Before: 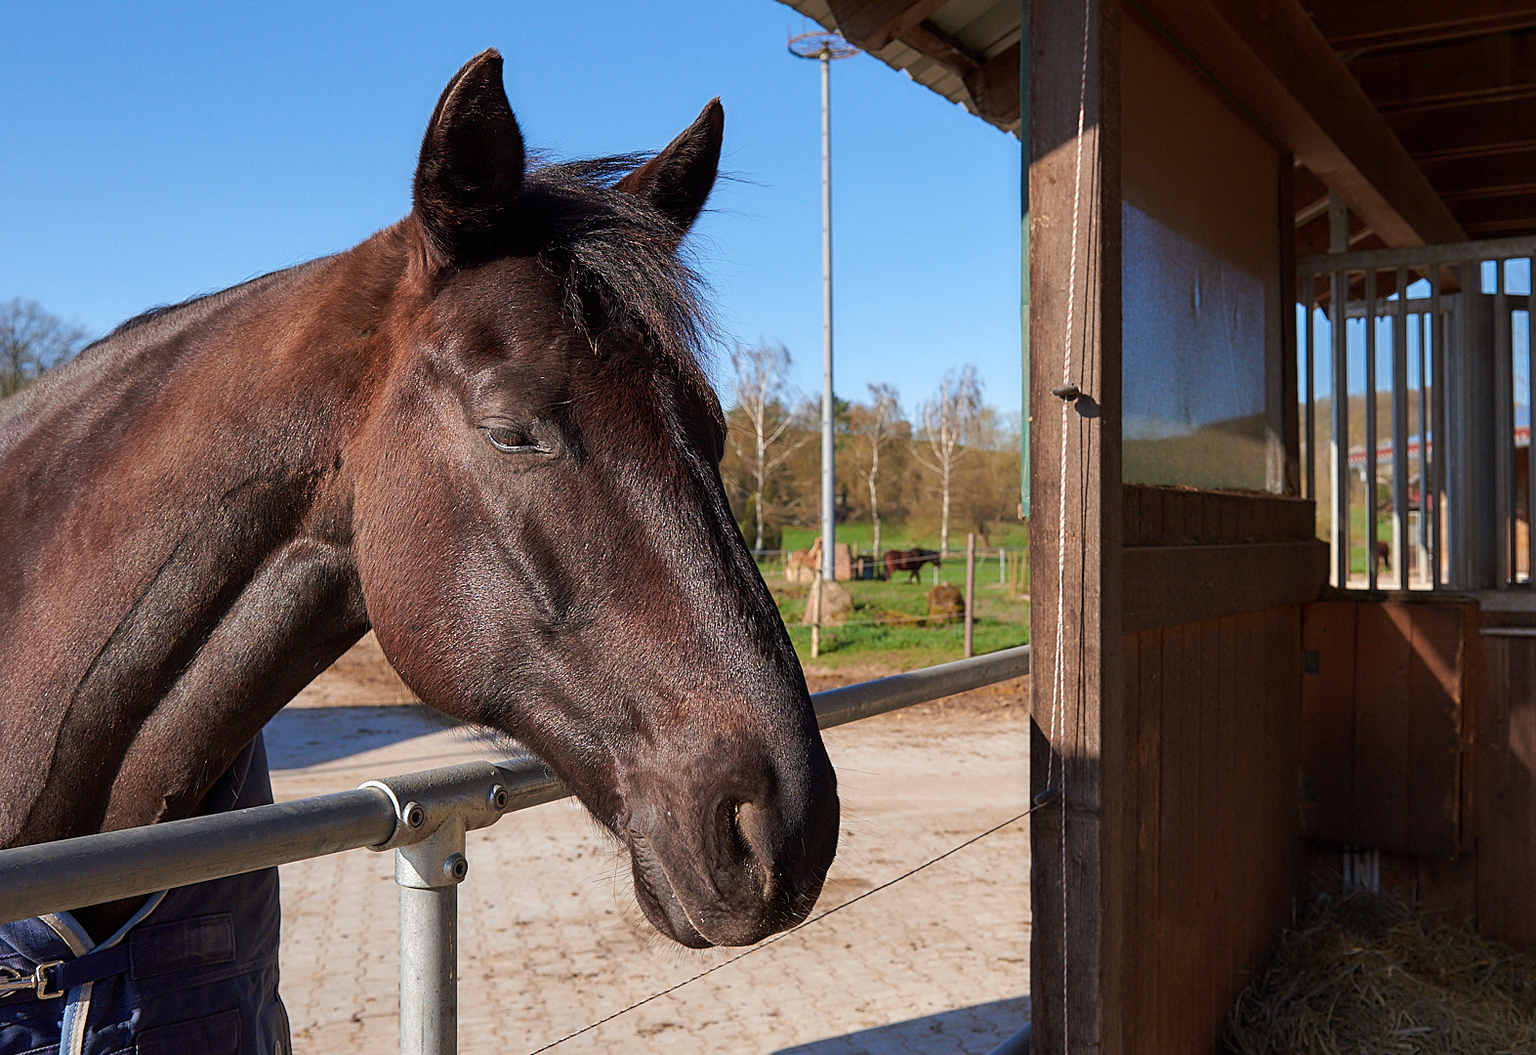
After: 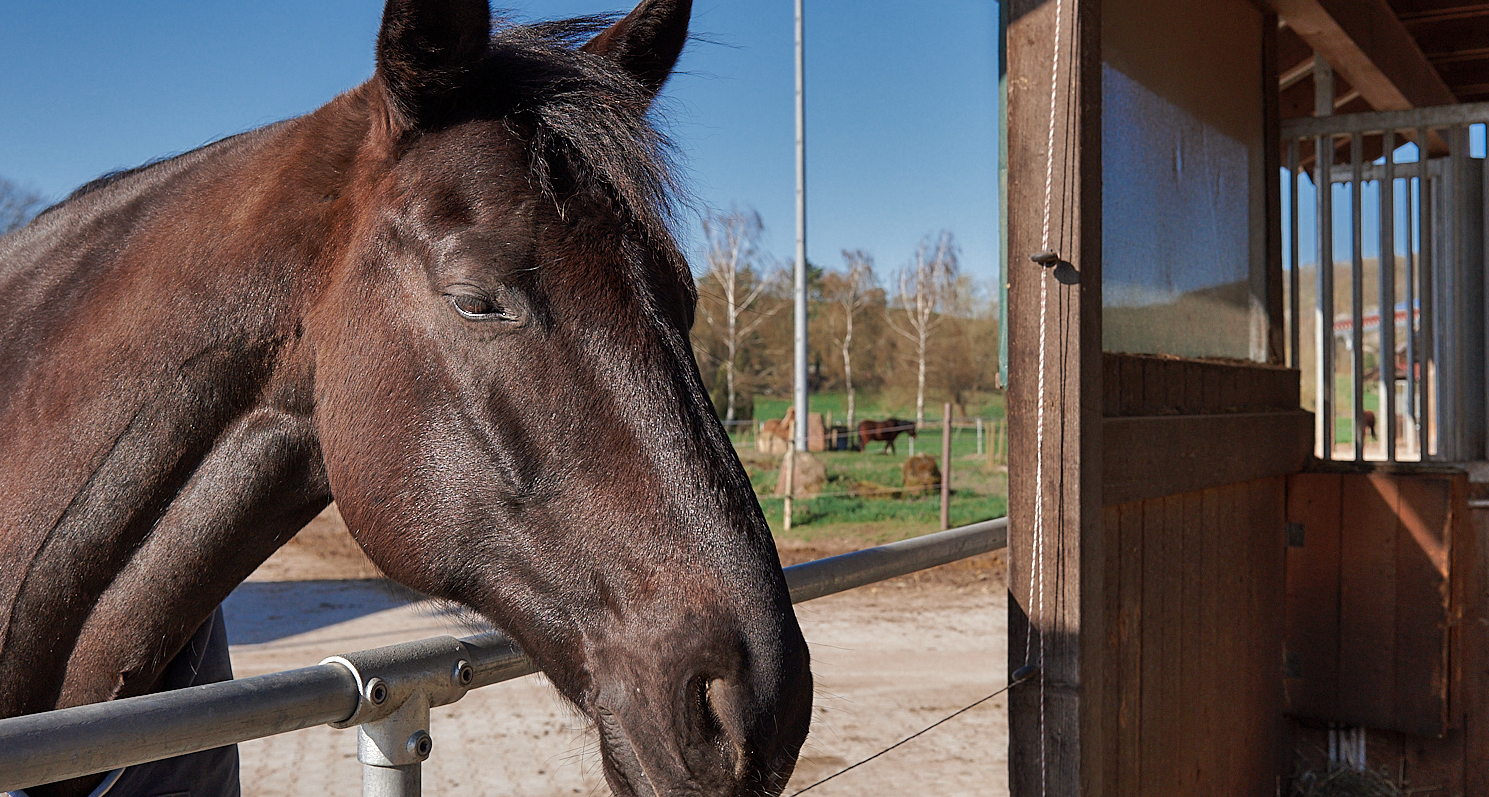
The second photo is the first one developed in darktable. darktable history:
color zones: curves: ch0 [(0, 0.5) (0.125, 0.4) (0.25, 0.5) (0.375, 0.4) (0.5, 0.4) (0.625, 0.35) (0.75, 0.35) (0.875, 0.5)]; ch1 [(0, 0.35) (0.125, 0.45) (0.25, 0.35) (0.375, 0.35) (0.5, 0.35) (0.625, 0.35) (0.75, 0.45) (0.875, 0.35)]; ch2 [(0, 0.6) (0.125, 0.5) (0.25, 0.5) (0.375, 0.6) (0.5, 0.6) (0.625, 0.5) (0.75, 0.5) (0.875, 0.5)]
shadows and highlights: shadows 52.4, soften with gaussian
crop and rotate: left 3.017%, top 13.31%, right 2.288%, bottom 12.826%
